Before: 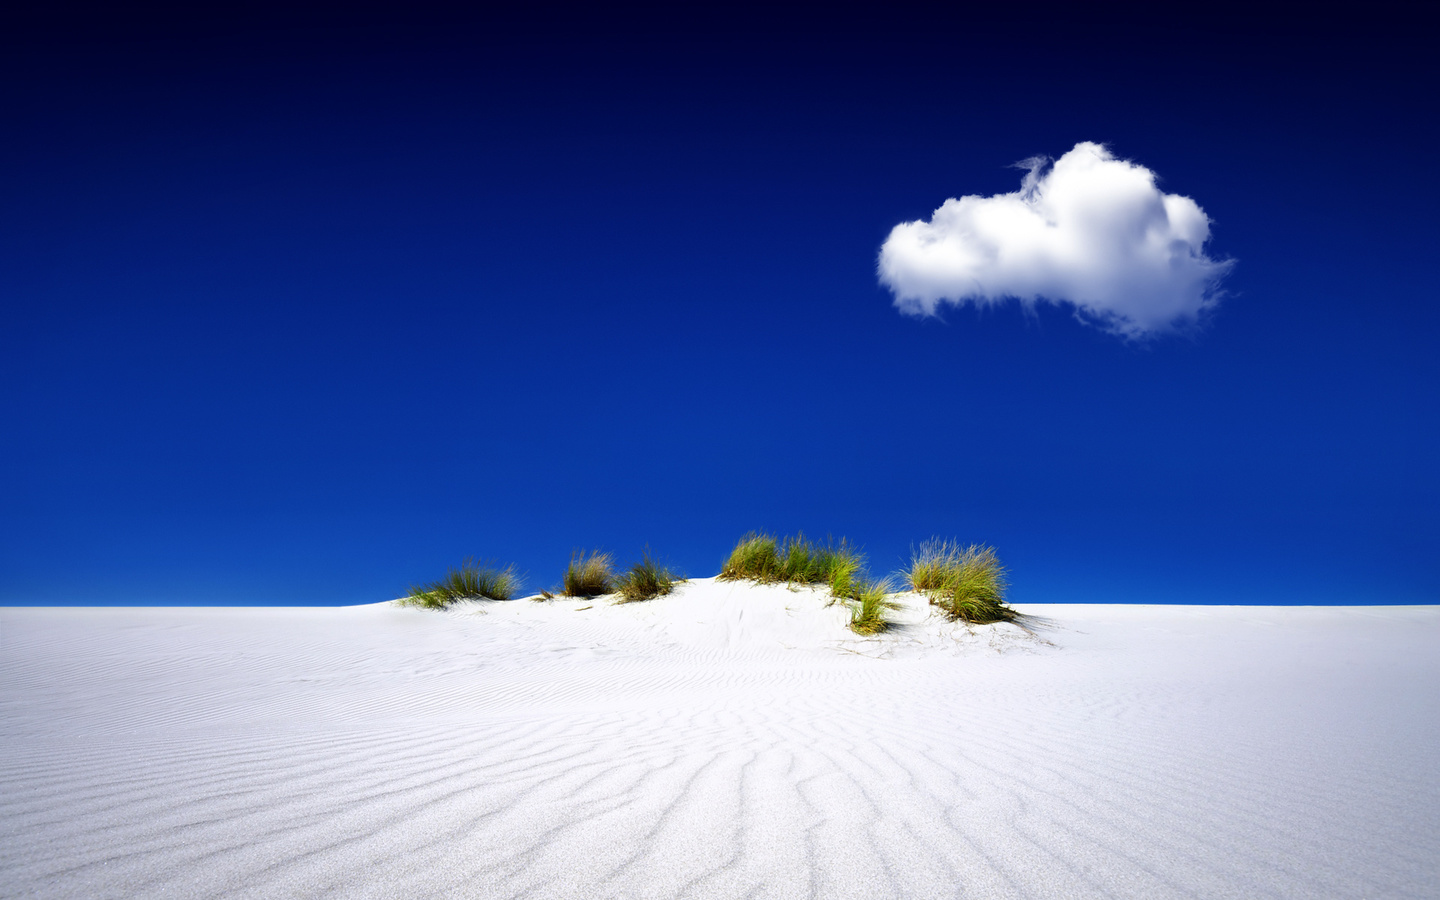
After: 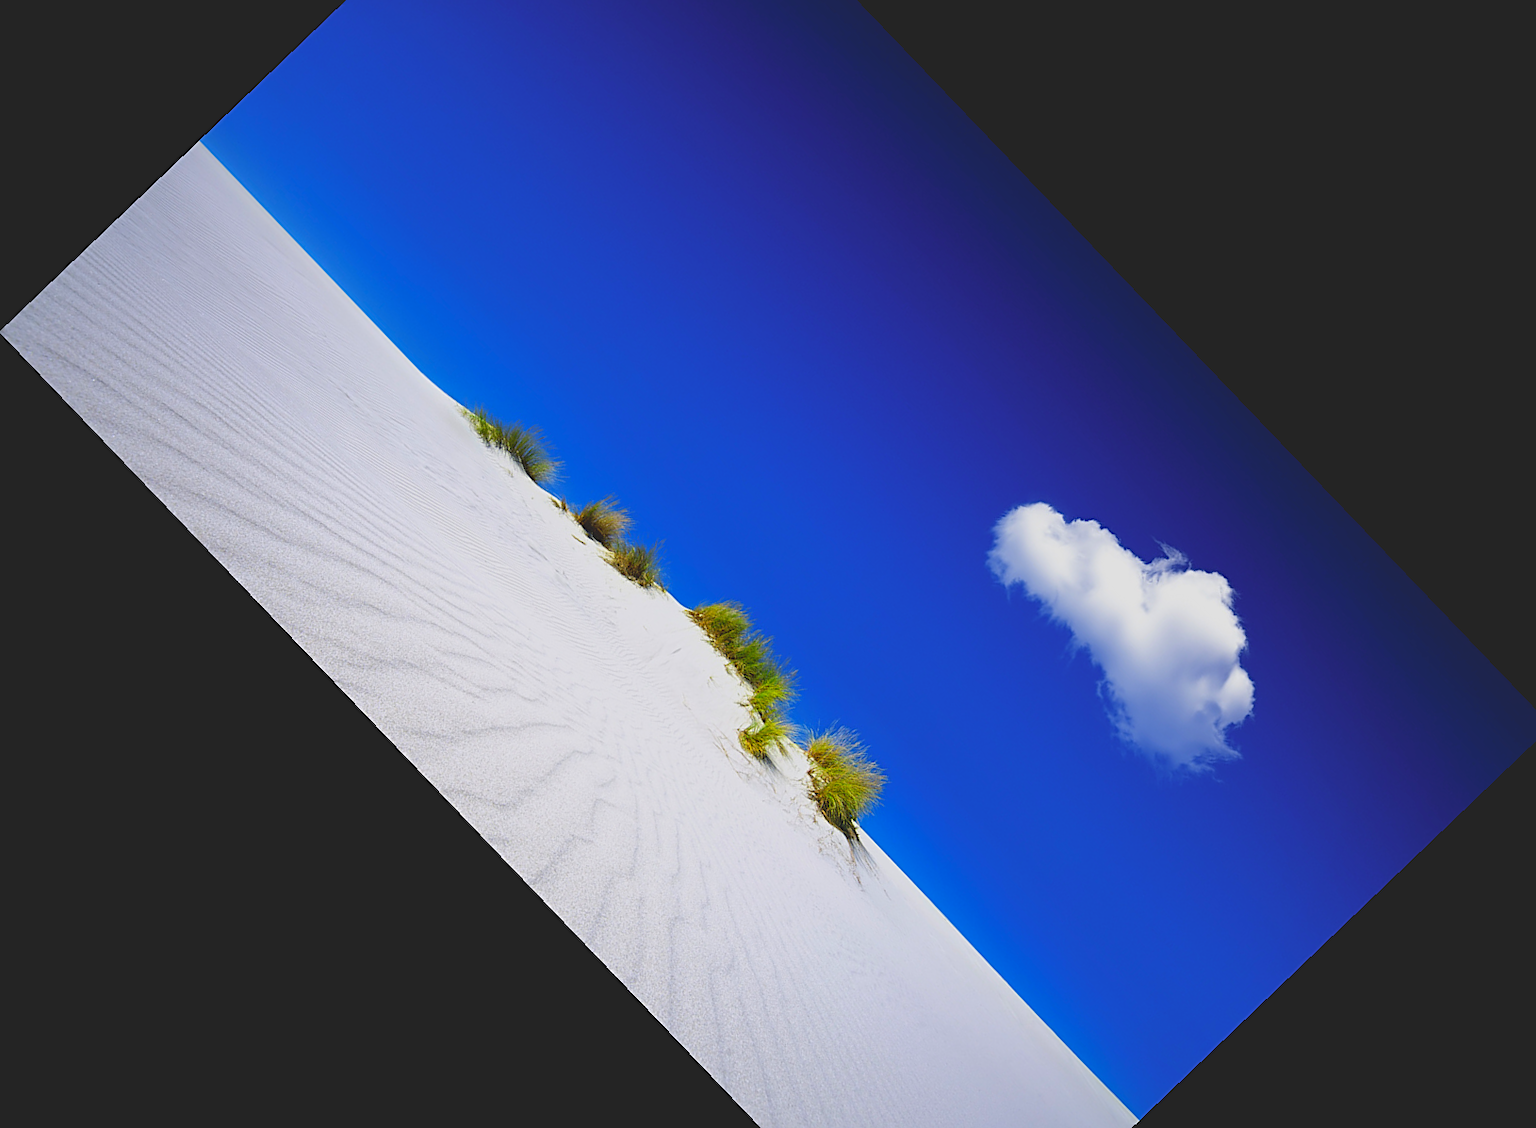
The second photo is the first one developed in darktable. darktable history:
contrast brightness saturation: contrast -0.1, brightness 0.05, saturation 0.08
sharpen: on, module defaults
lowpass: radius 0.1, contrast 0.85, saturation 1.1, unbound 0
crop and rotate: angle -46.26°, top 16.234%, right 0.912%, bottom 11.704%
